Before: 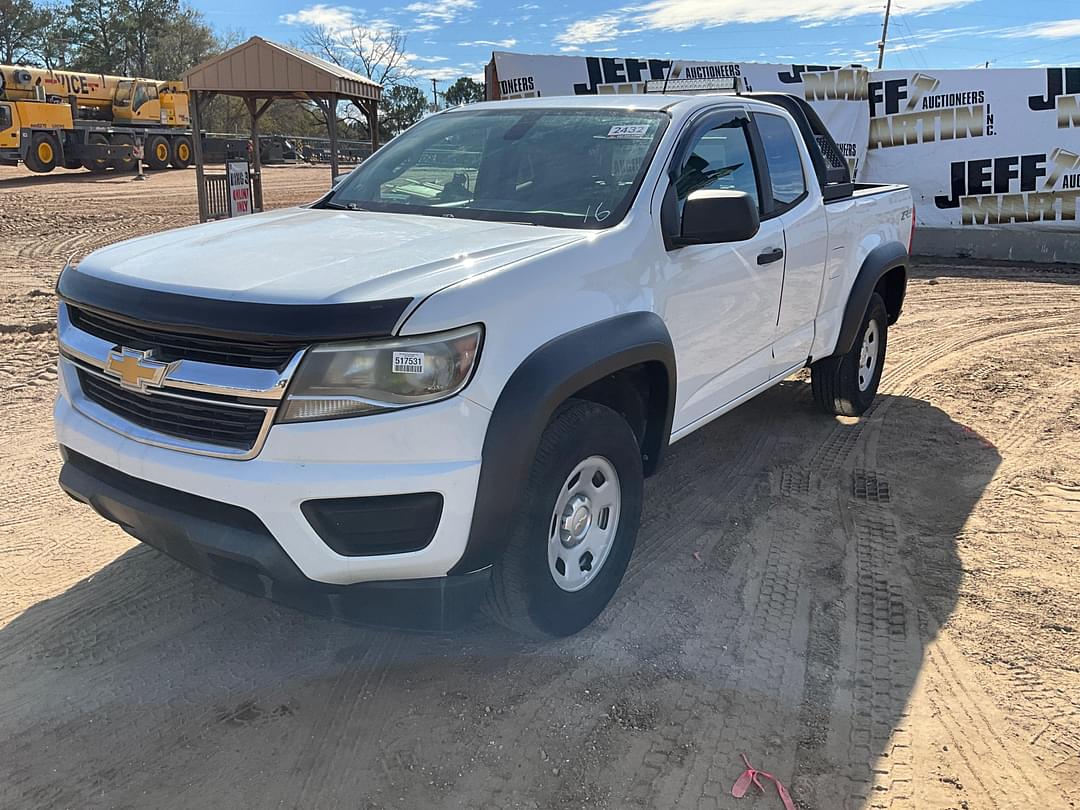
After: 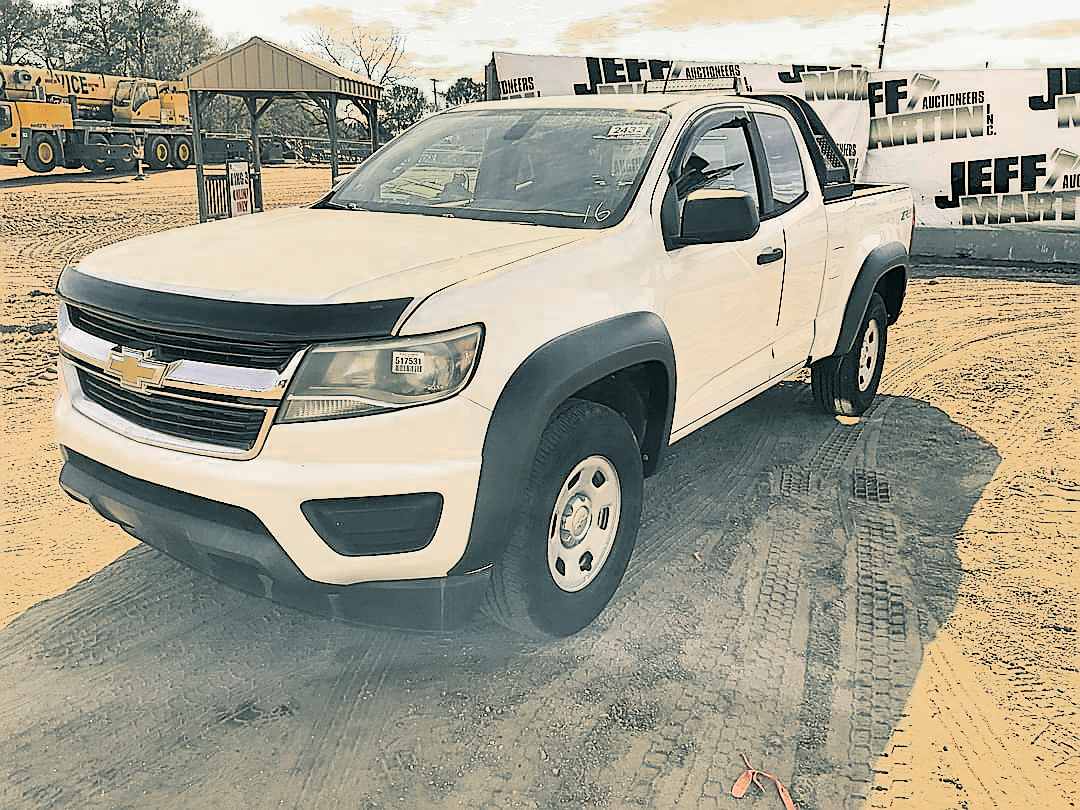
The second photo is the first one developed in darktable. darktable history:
sharpen: radius 1.4, amount 1.25, threshold 0.7
tone curve: curves: ch0 [(0, 0) (0.004, 0.001) (0.133, 0.112) (0.325, 0.362) (0.832, 0.893) (1, 1)], color space Lab, linked channels, preserve colors none
local contrast: mode bilateral grid, contrast 15, coarseness 36, detail 105%, midtone range 0.2
color zones: curves: ch0 [(0, 0.48) (0.209, 0.398) (0.305, 0.332) (0.429, 0.493) (0.571, 0.5) (0.714, 0.5) (0.857, 0.5) (1, 0.48)]; ch1 [(0, 0.736) (0.143, 0.625) (0.225, 0.371) (0.429, 0.256) (0.571, 0.241) (0.714, 0.213) (0.857, 0.48) (1, 0.736)]; ch2 [(0, 0.448) (0.143, 0.498) (0.286, 0.5) (0.429, 0.5) (0.571, 0.5) (0.714, 0.5) (0.857, 0.5) (1, 0.448)]
split-toning: shadows › hue 205.2°, shadows › saturation 0.29, highlights › hue 50.4°, highlights › saturation 0.38, balance -49.9
contrast brightness saturation: contrast 0.43, brightness 0.56, saturation -0.19
color correction: highlights a* 5.3, highlights b* 24.26, shadows a* -15.58, shadows b* 4.02
